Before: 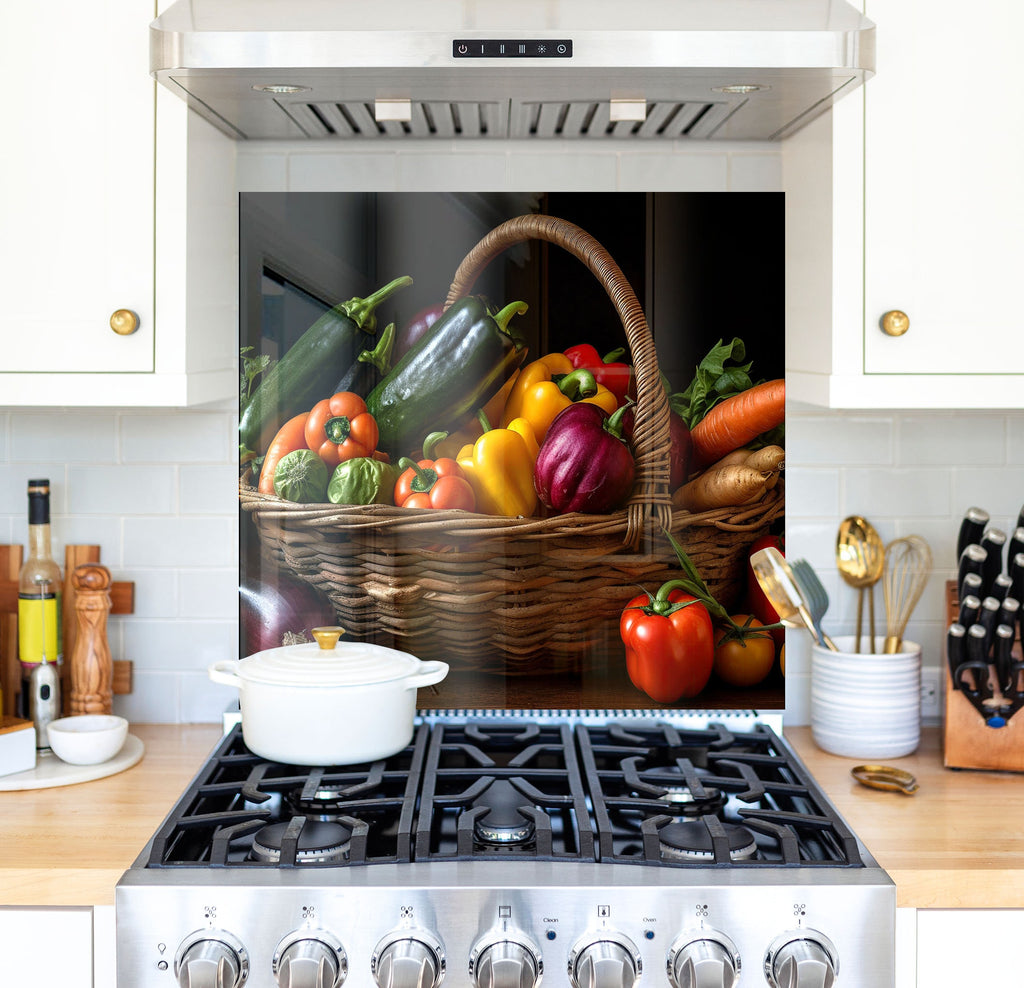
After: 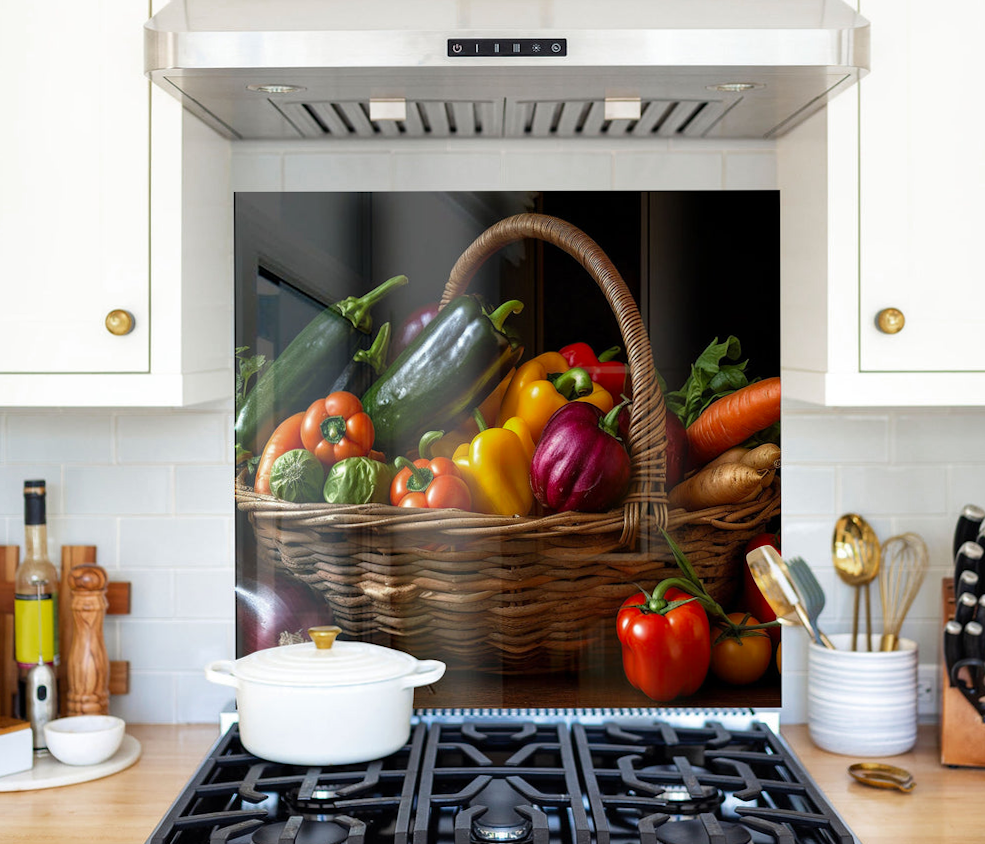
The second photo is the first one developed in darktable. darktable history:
crop and rotate: angle 0.2°, left 0.275%, right 3.127%, bottom 14.18%
color zones: curves: ch0 [(0, 0.444) (0.143, 0.442) (0.286, 0.441) (0.429, 0.441) (0.571, 0.441) (0.714, 0.441) (0.857, 0.442) (1, 0.444)]
